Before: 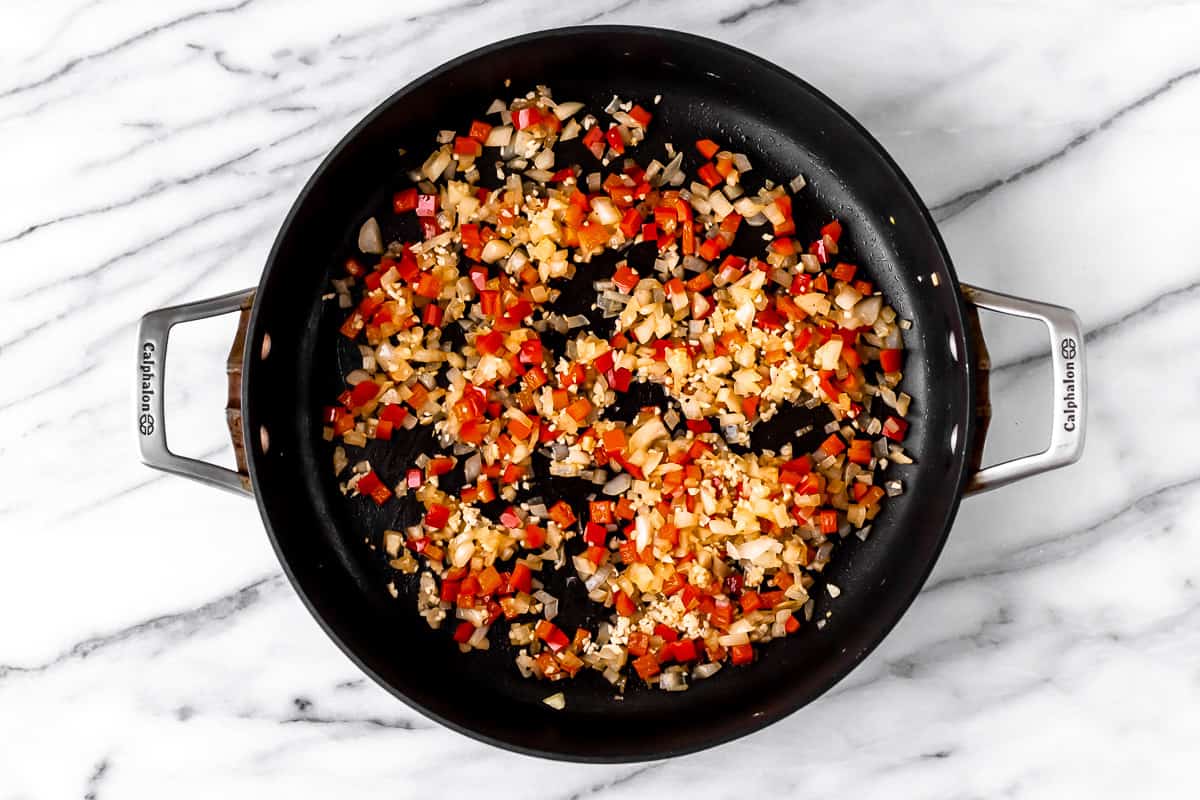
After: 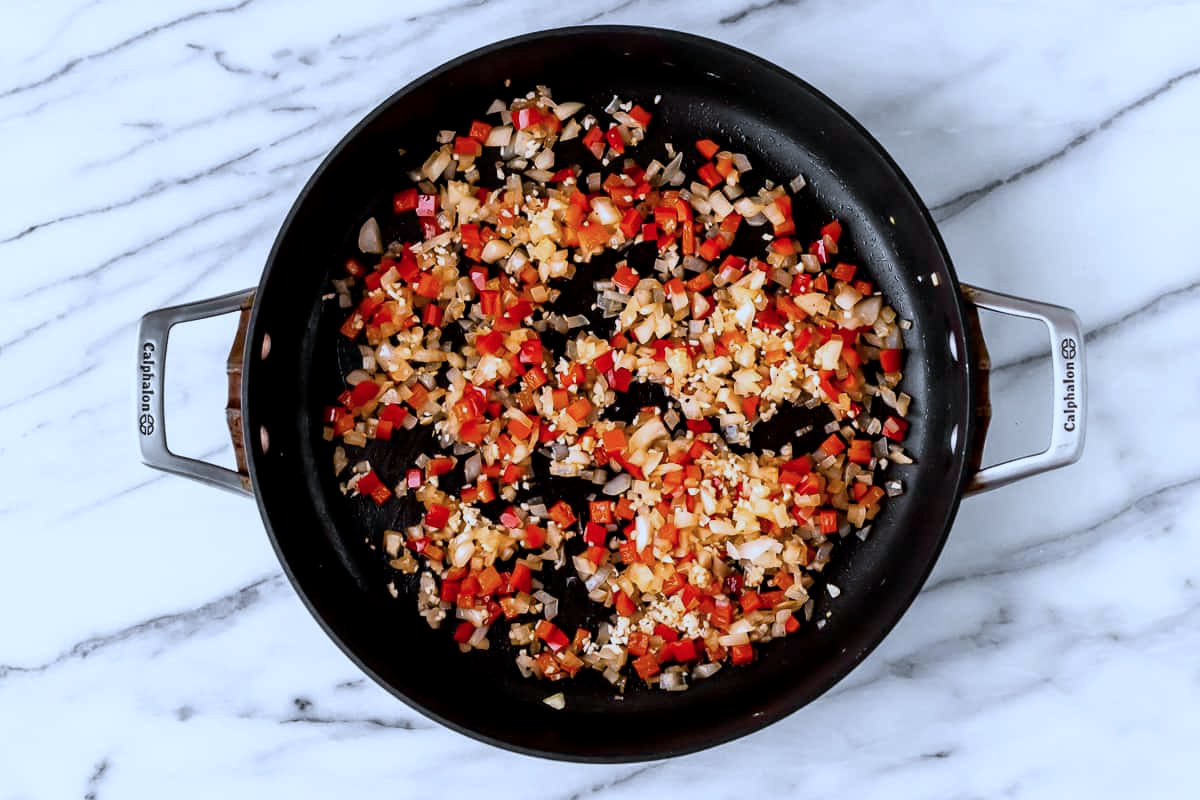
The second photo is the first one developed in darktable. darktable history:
color correction: highlights a* -2.24, highlights b* -18.1
exposure: black level correction 0.001, exposure -0.2 EV, compensate highlight preservation false
